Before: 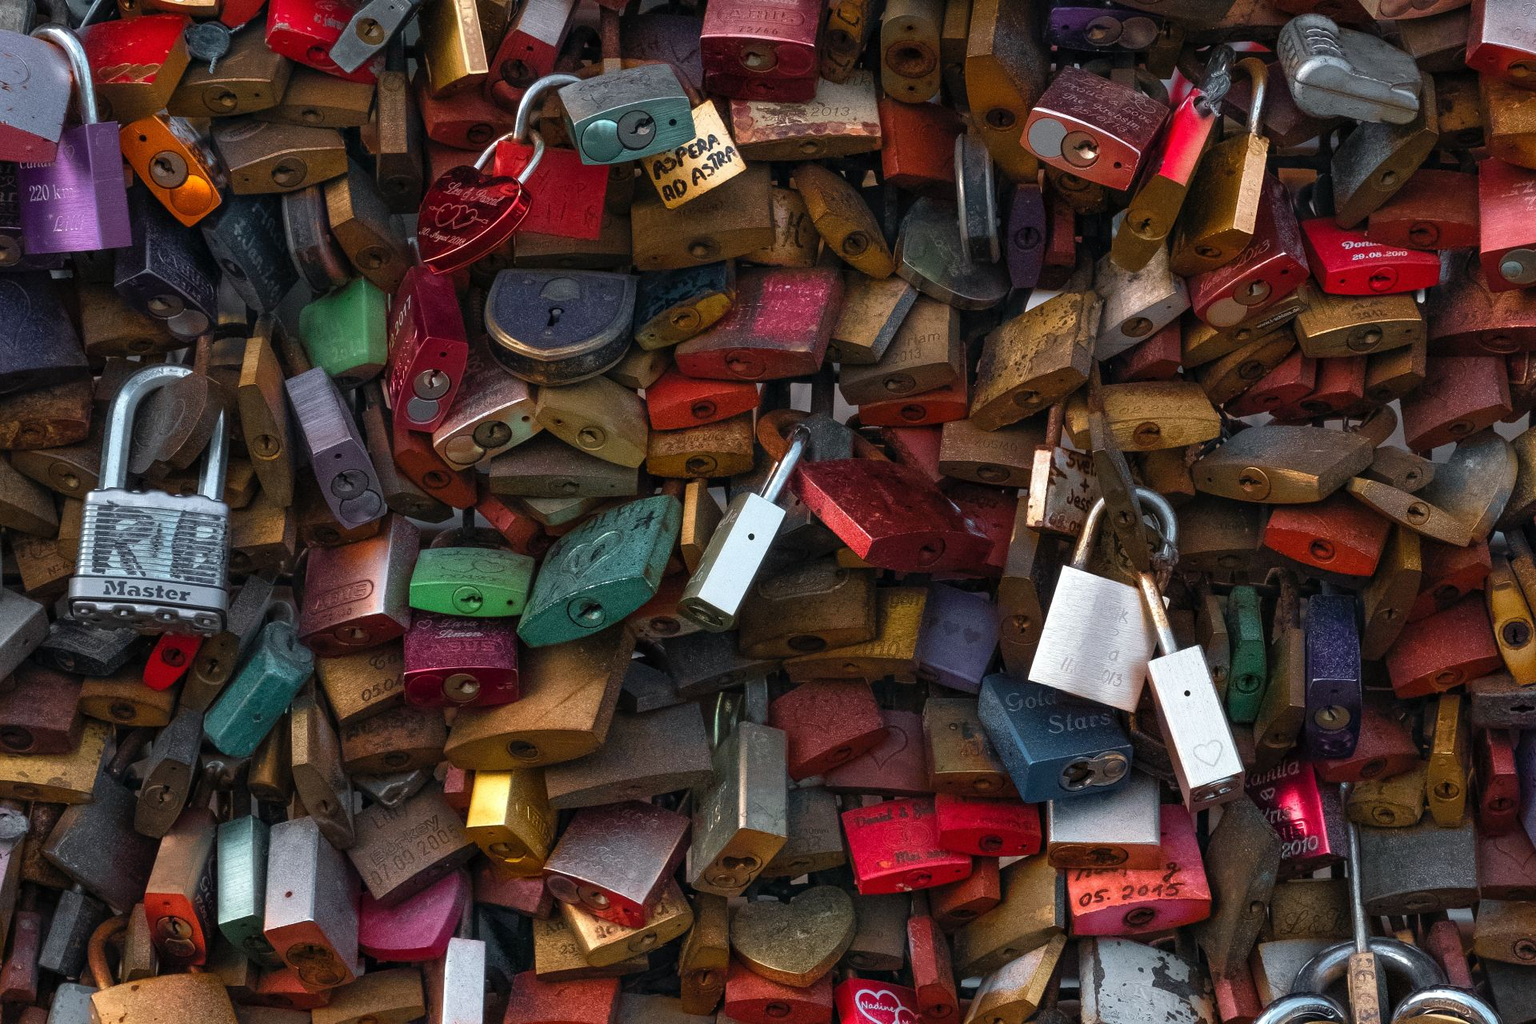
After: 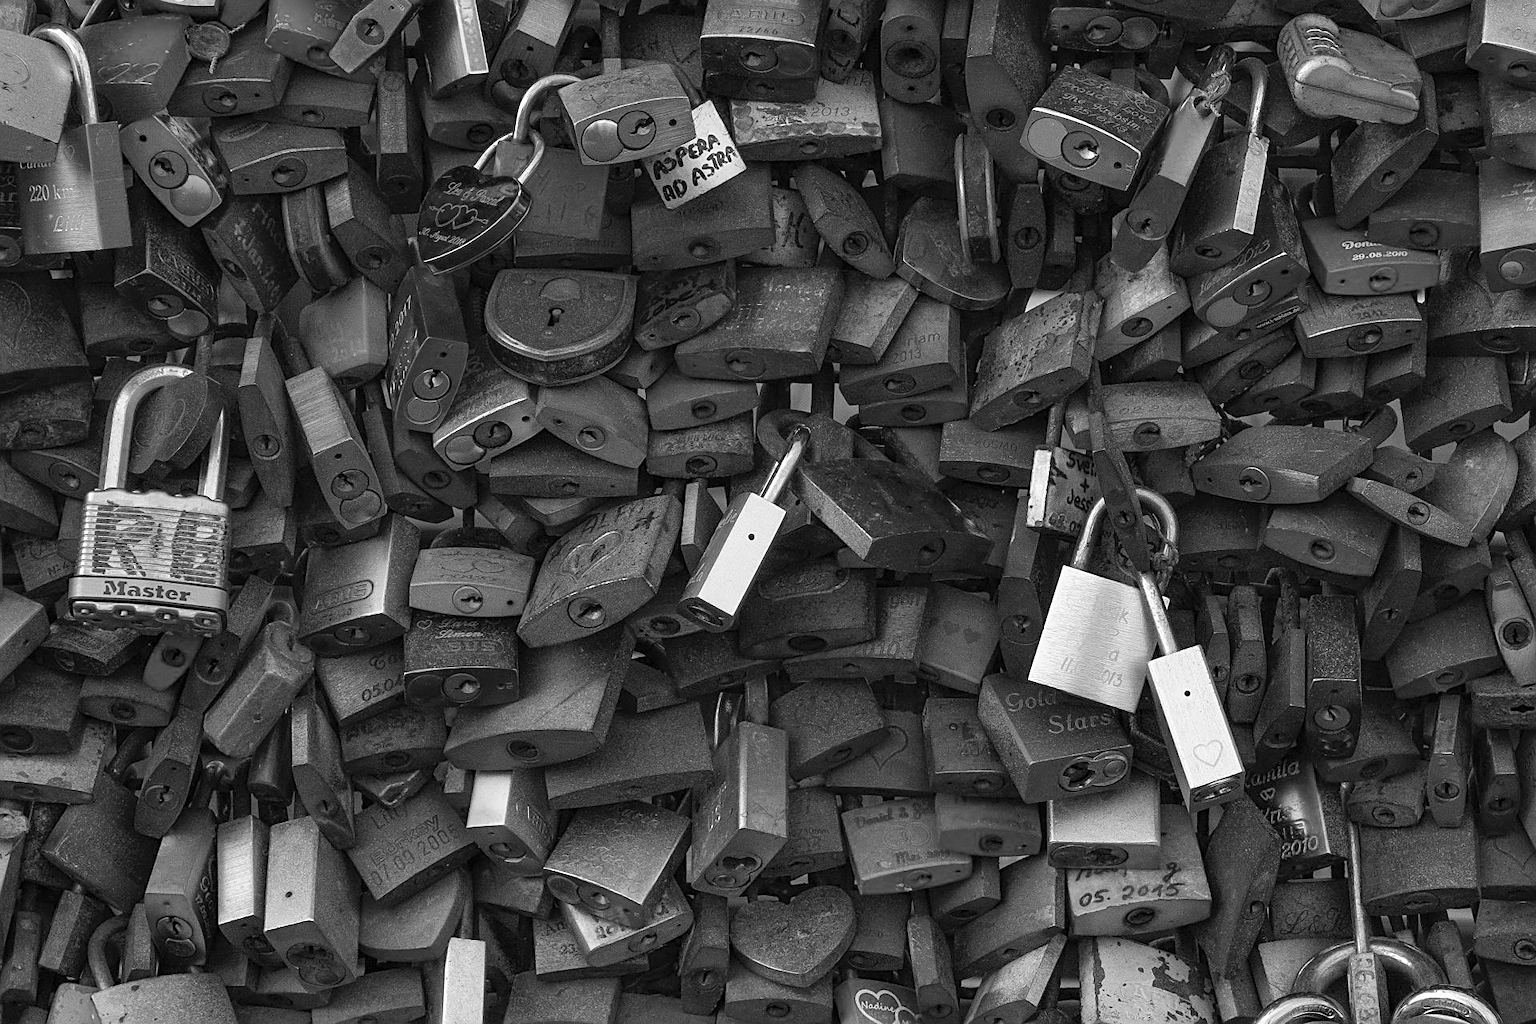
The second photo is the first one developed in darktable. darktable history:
contrast brightness saturation: brightness 0.09, saturation 0.19
sharpen: on, module defaults
color calibration: output gray [0.21, 0.42, 0.37, 0], gray › normalize channels true, illuminant same as pipeline (D50), adaptation XYZ, x 0.346, y 0.359, gamut compression 0
